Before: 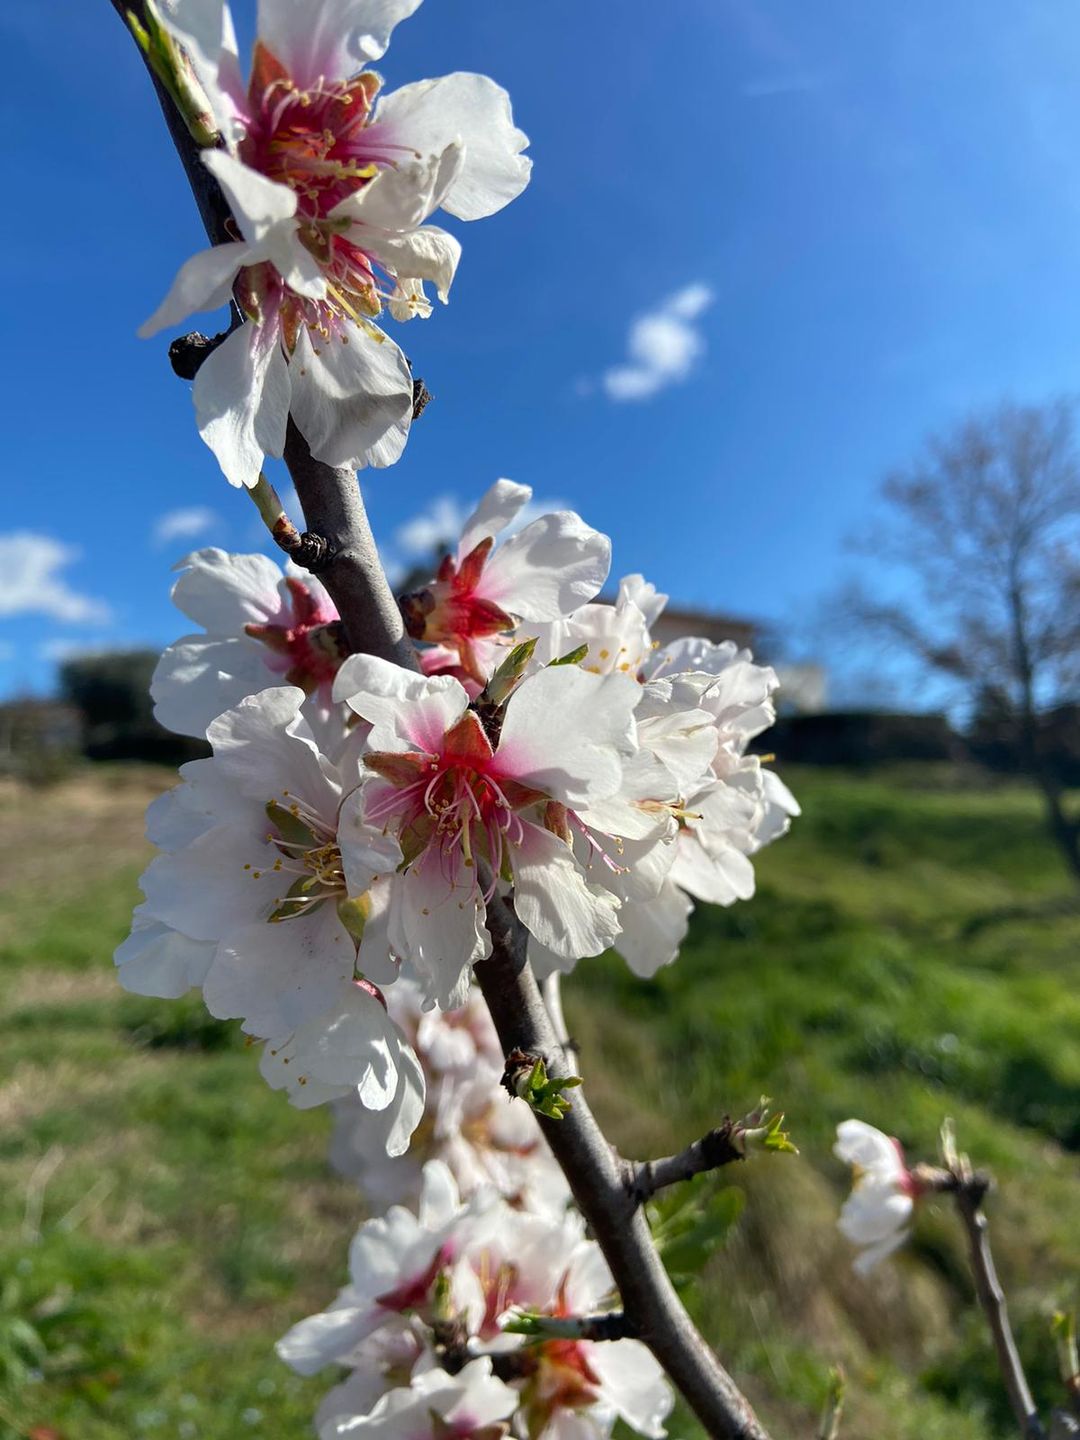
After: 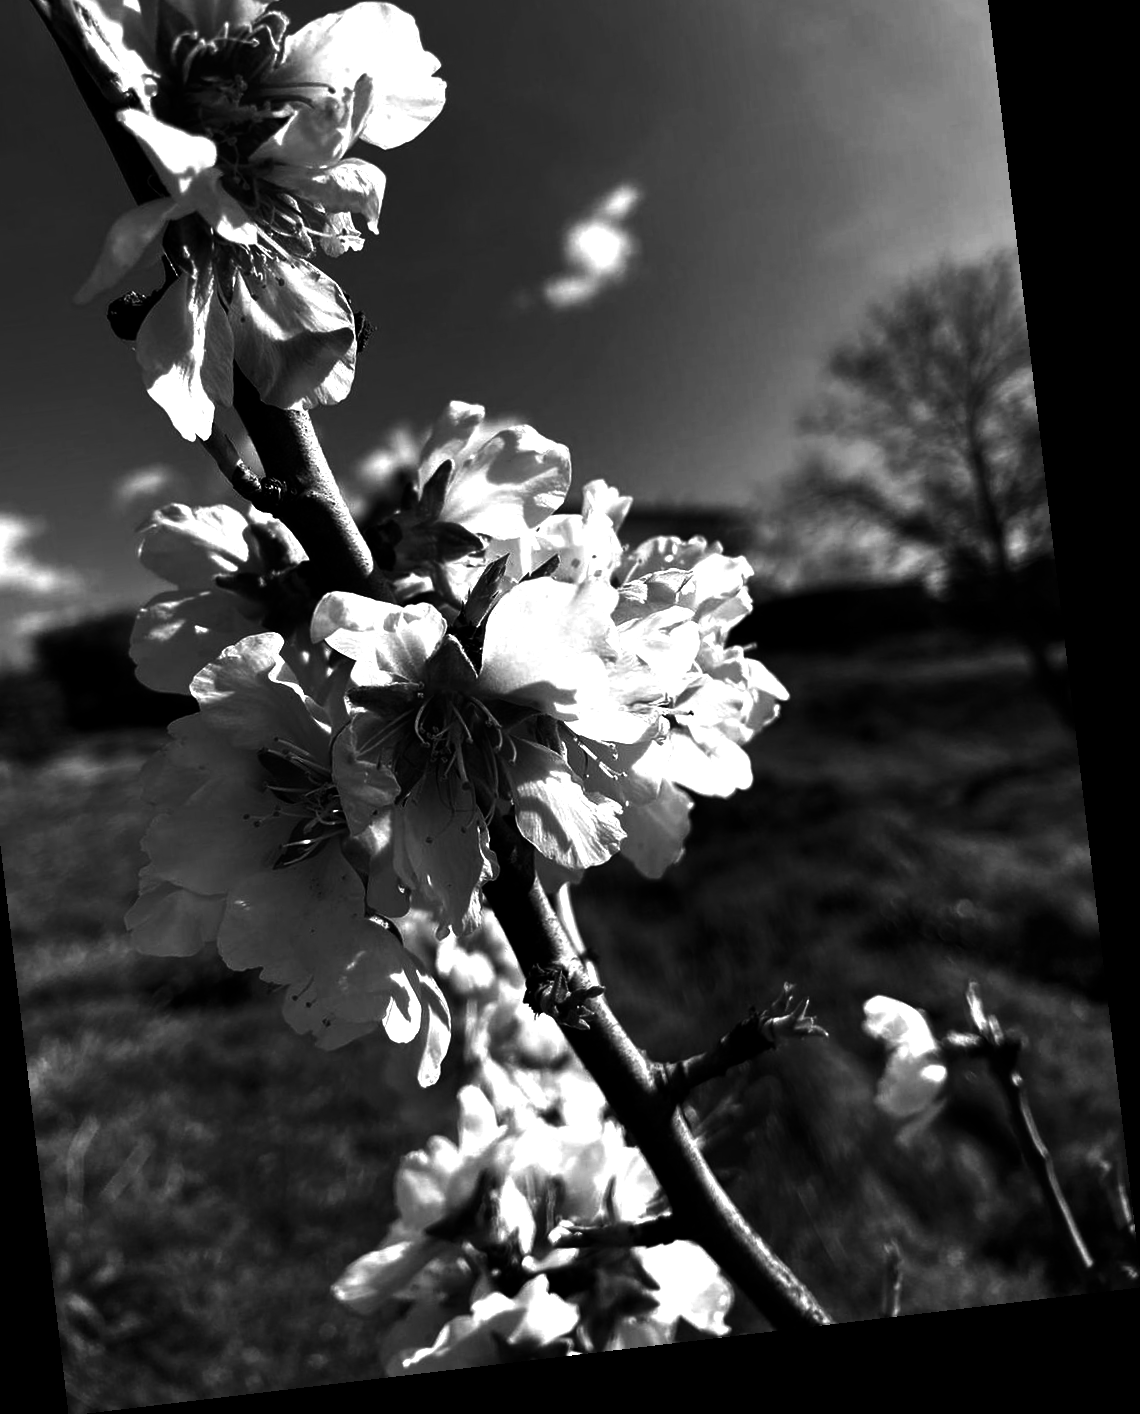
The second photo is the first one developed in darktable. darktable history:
rotate and perspective: rotation -6.83°, automatic cropping off
exposure: exposure 0.661 EV, compensate highlight preservation false
contrast brightness saturation: contrast 0.02, brightness -1, saturation -1
crop and rotate: left 8.262%, top 9.226%
